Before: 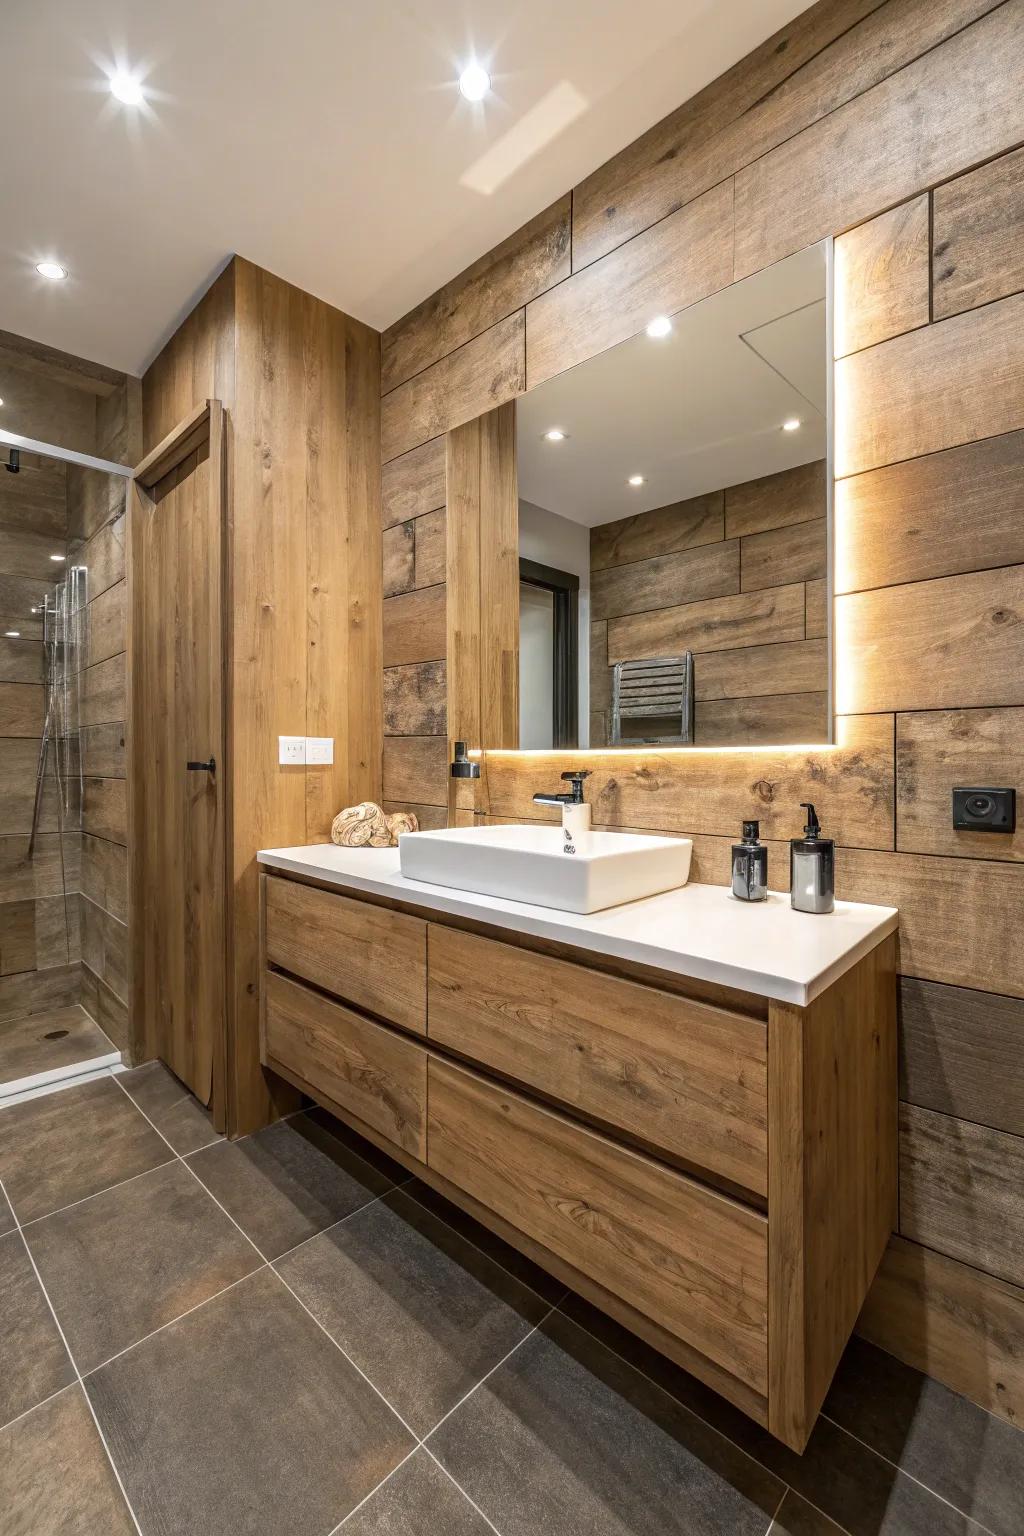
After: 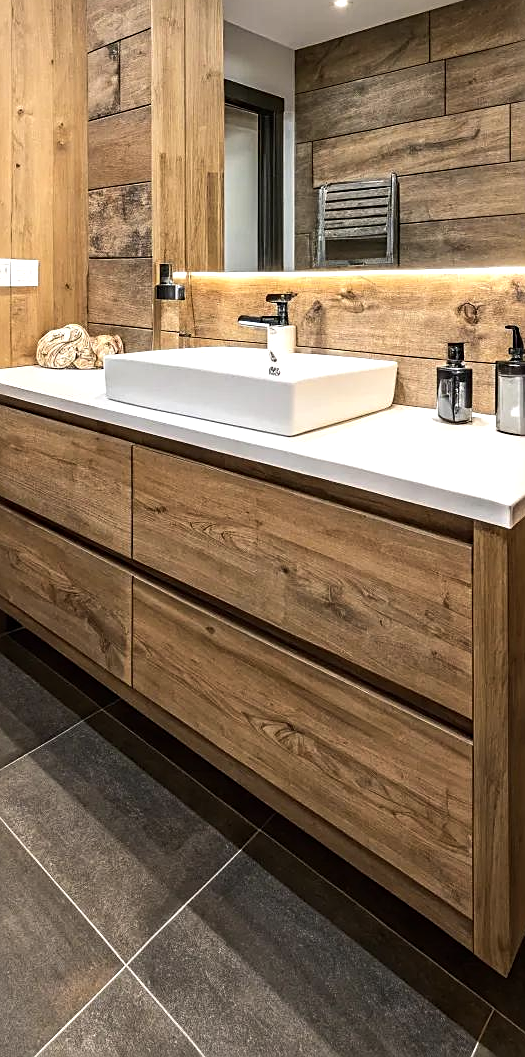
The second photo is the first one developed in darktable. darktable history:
crop and rotate: left 28.837%, top 31.161%, right 19.831%
sharpen: on, module defaults
tone equalizer: -8 EV -0.41 EV, -7 EV -0.369 EV, -6 EV -0.302 EV, -5 EV -0.256 EV, -3 EV 0.245 EV, -2 EV 0.362 EV, -1 EV 0.403 EV, +0 EV 0.446 EV, edges refinement/feathering 500, mask exposure compensation -1.57 EV, preserve details no
color zones: curves: ch1 [(0, 0.469) (0.001, 0.469) (0.12, 0.446) (0.248, 0.469) (0.5, 0.5) (0.748, 0.5) (0.999, 0.469) (1, 0.469)]
